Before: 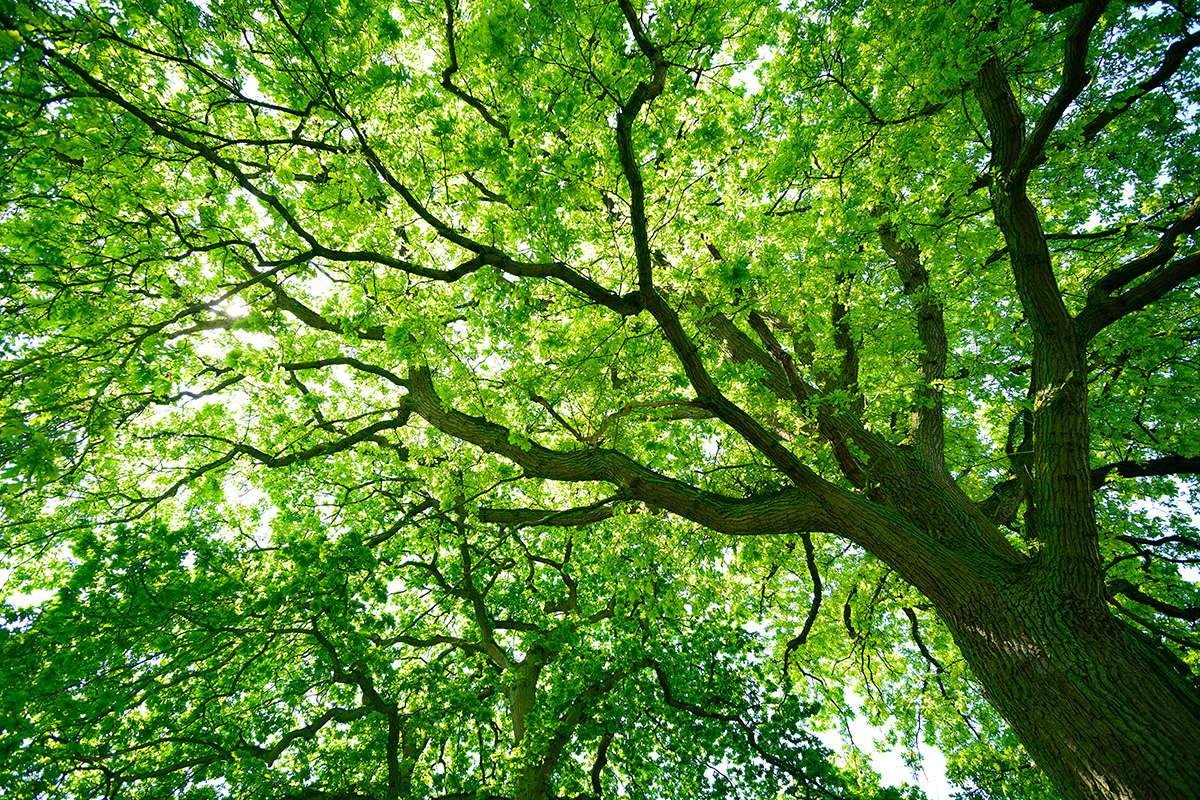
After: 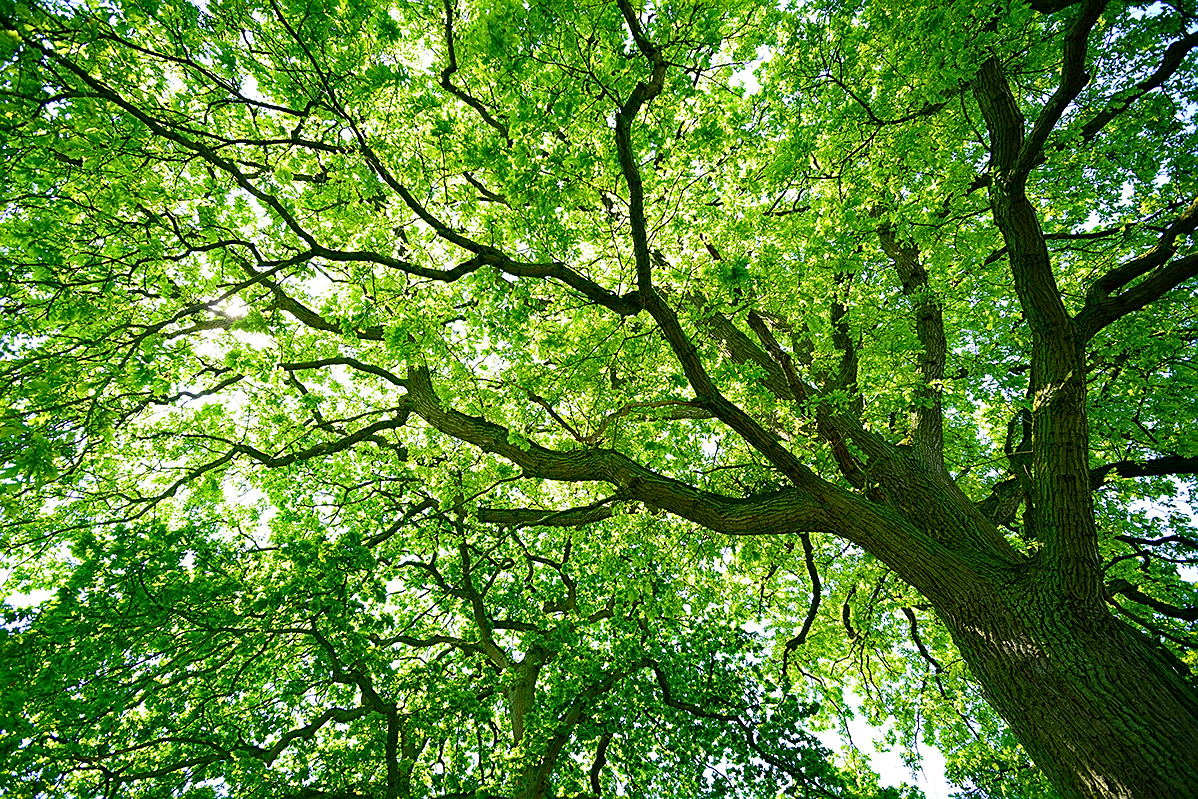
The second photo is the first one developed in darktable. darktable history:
crop and rotate: left 0.126%
sharpen: on, module defaults
